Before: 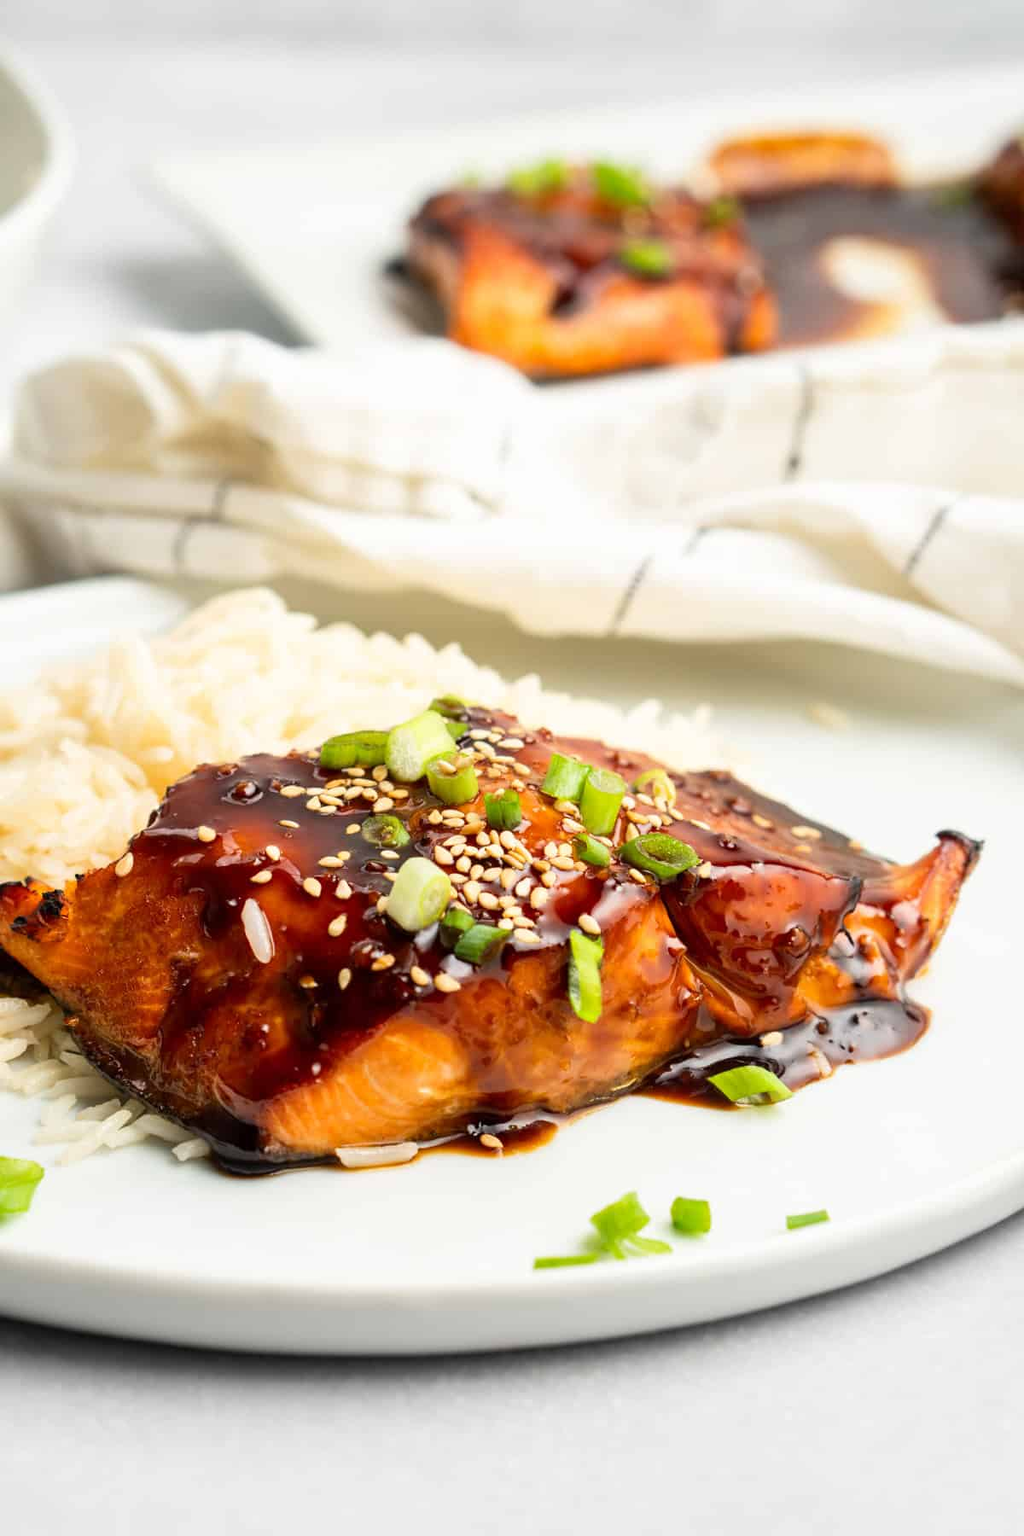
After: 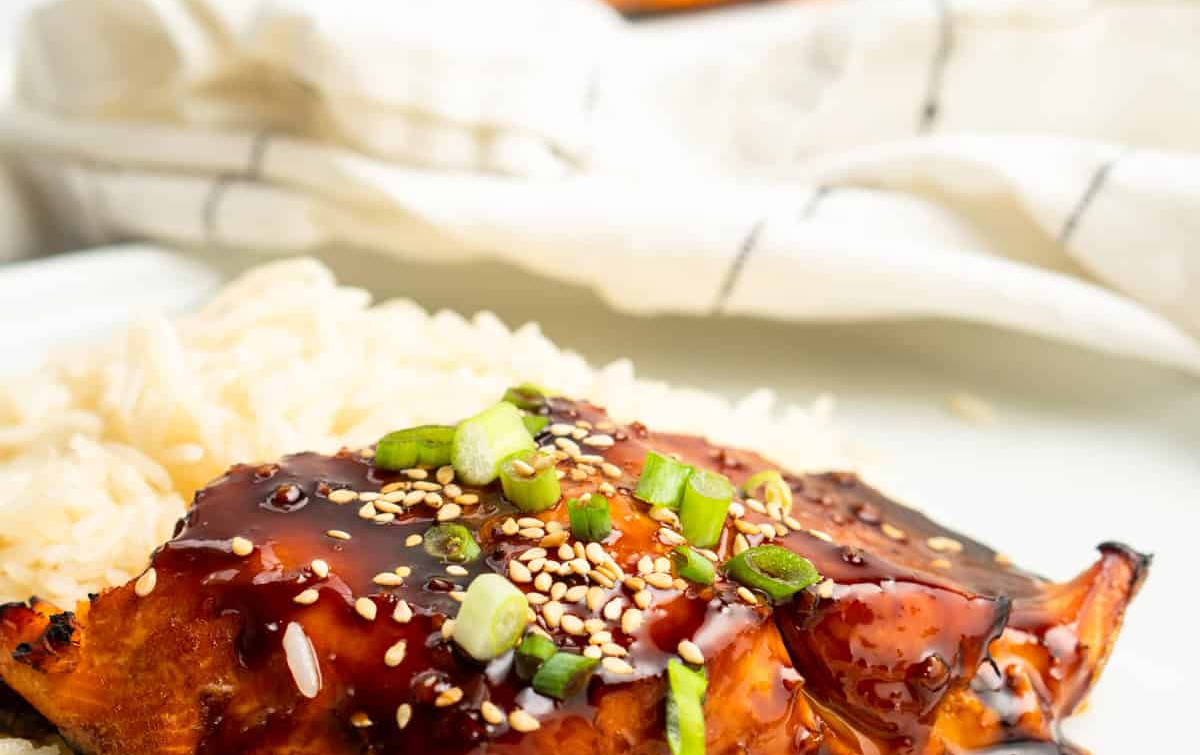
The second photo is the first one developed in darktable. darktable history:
crop and rotate: top 23.972%, bottom 34.039%
